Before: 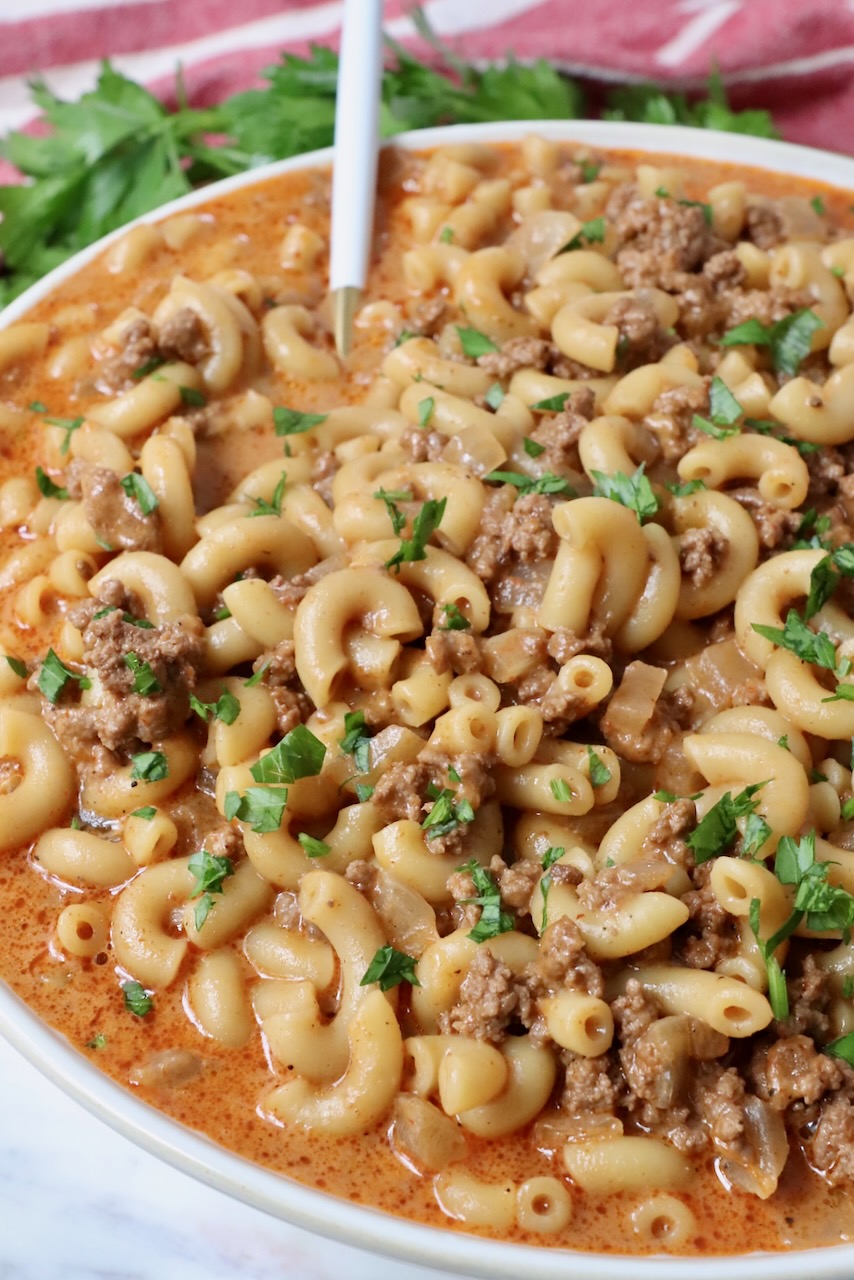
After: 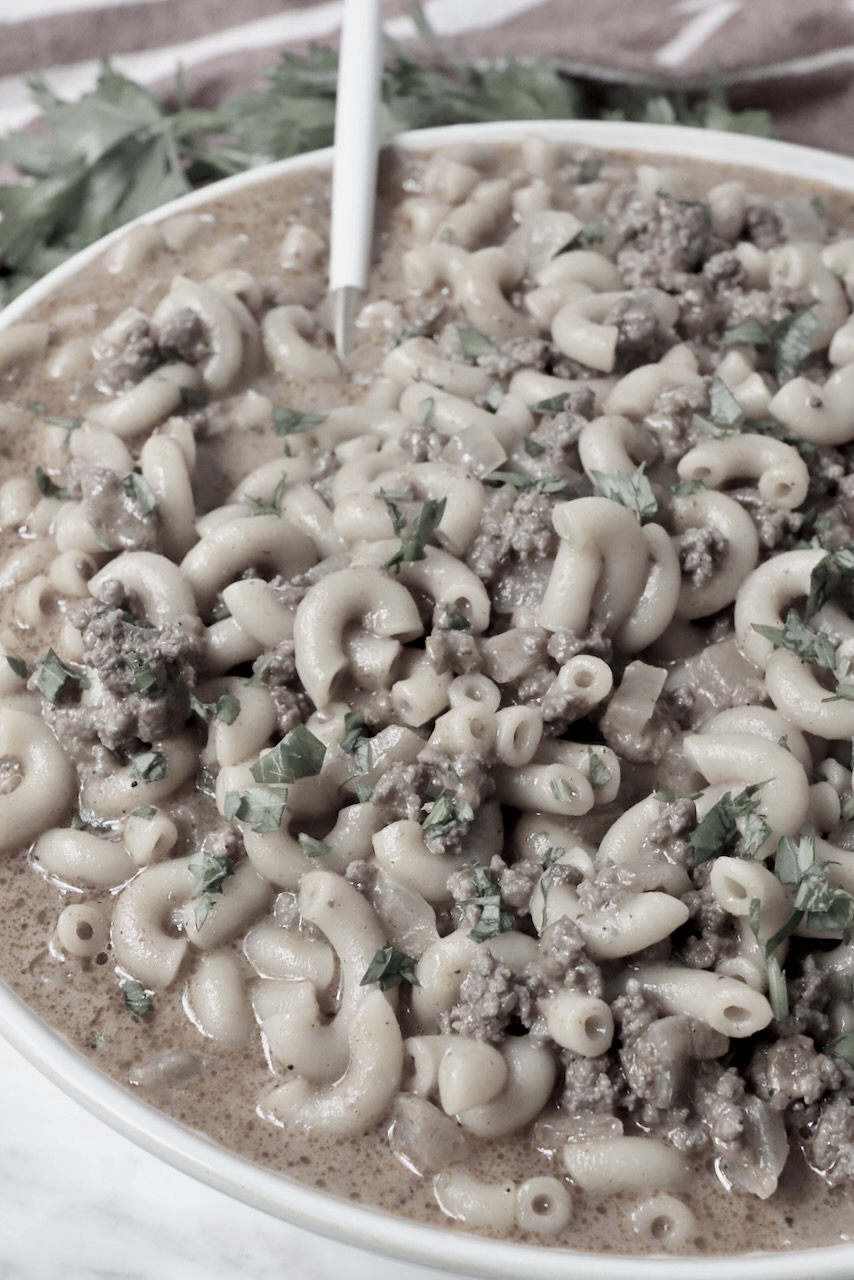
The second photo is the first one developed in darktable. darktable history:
color correction: highlights b* -0.012, saturation 0.16
